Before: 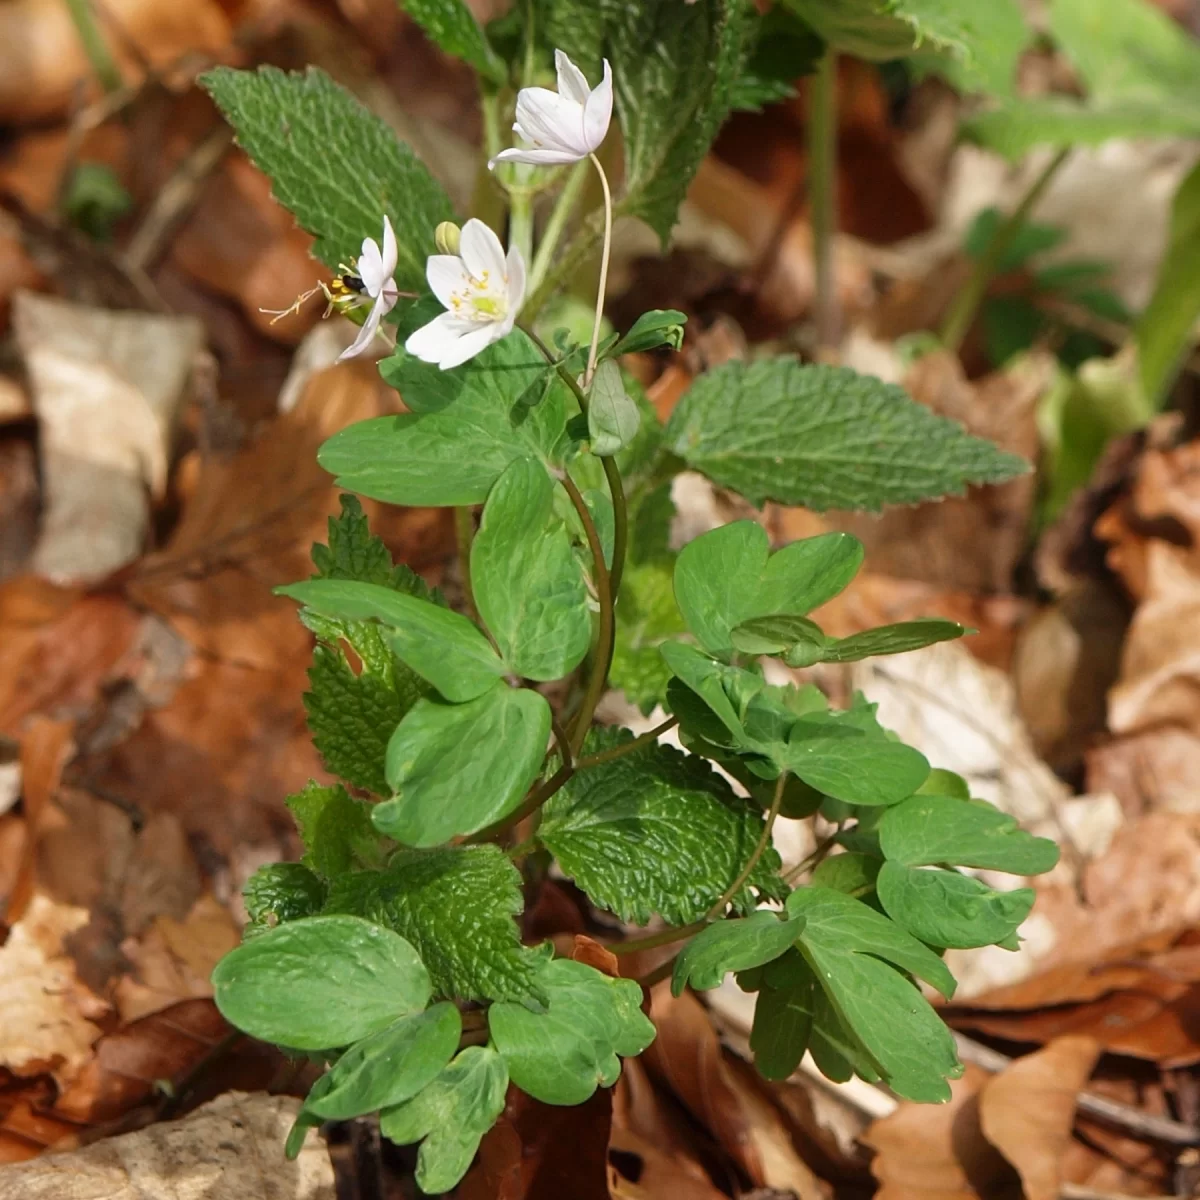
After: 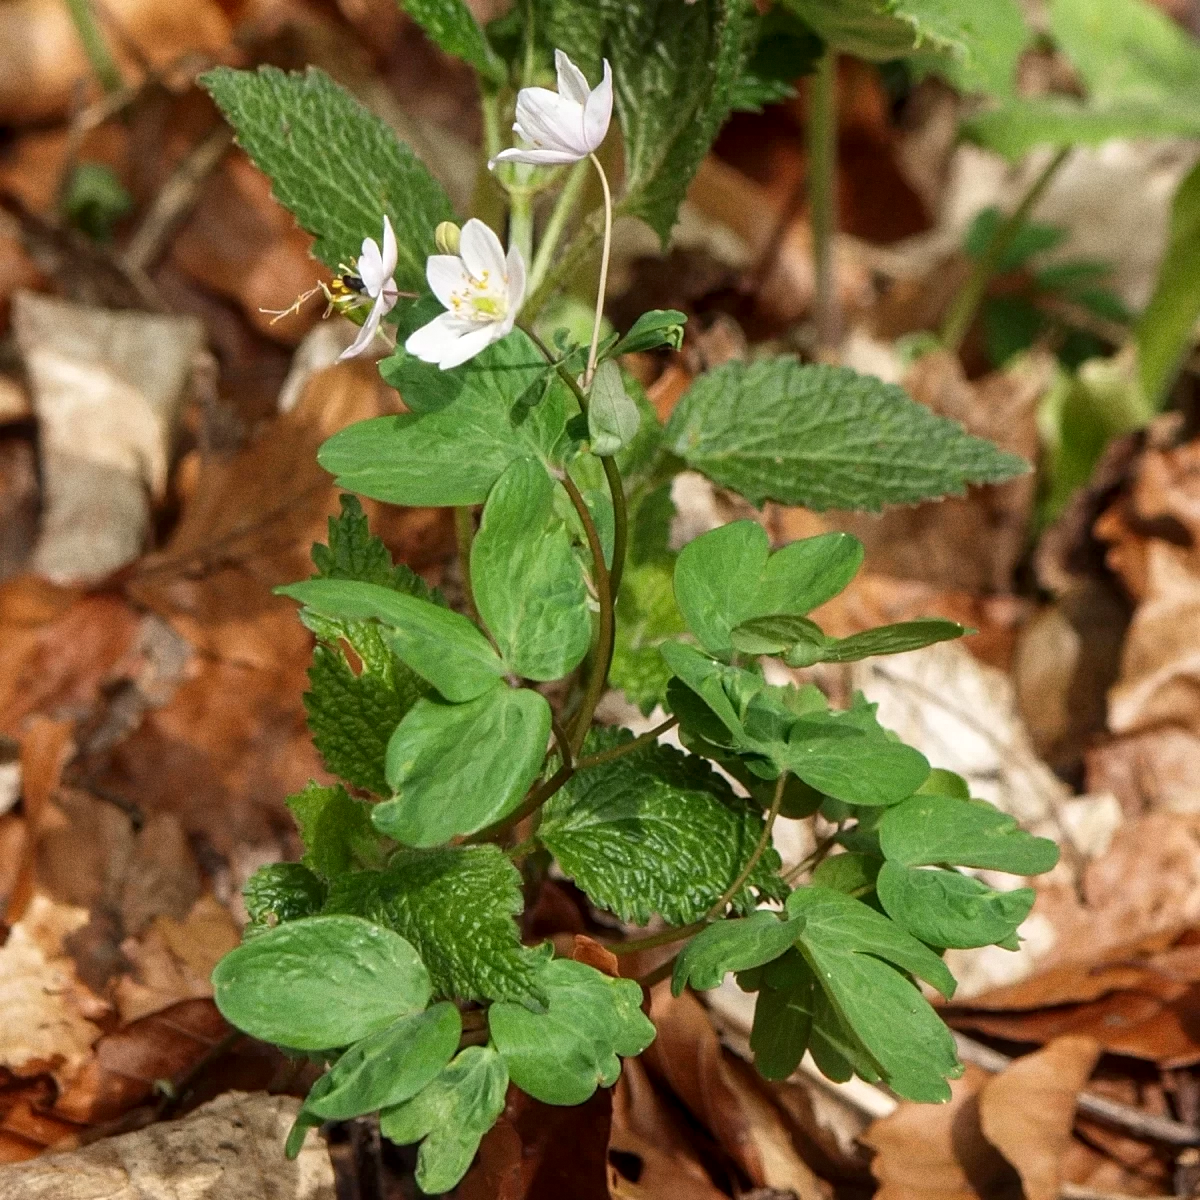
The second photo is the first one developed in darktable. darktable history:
grain: on, module defaults
local contrast: on, module defaults
